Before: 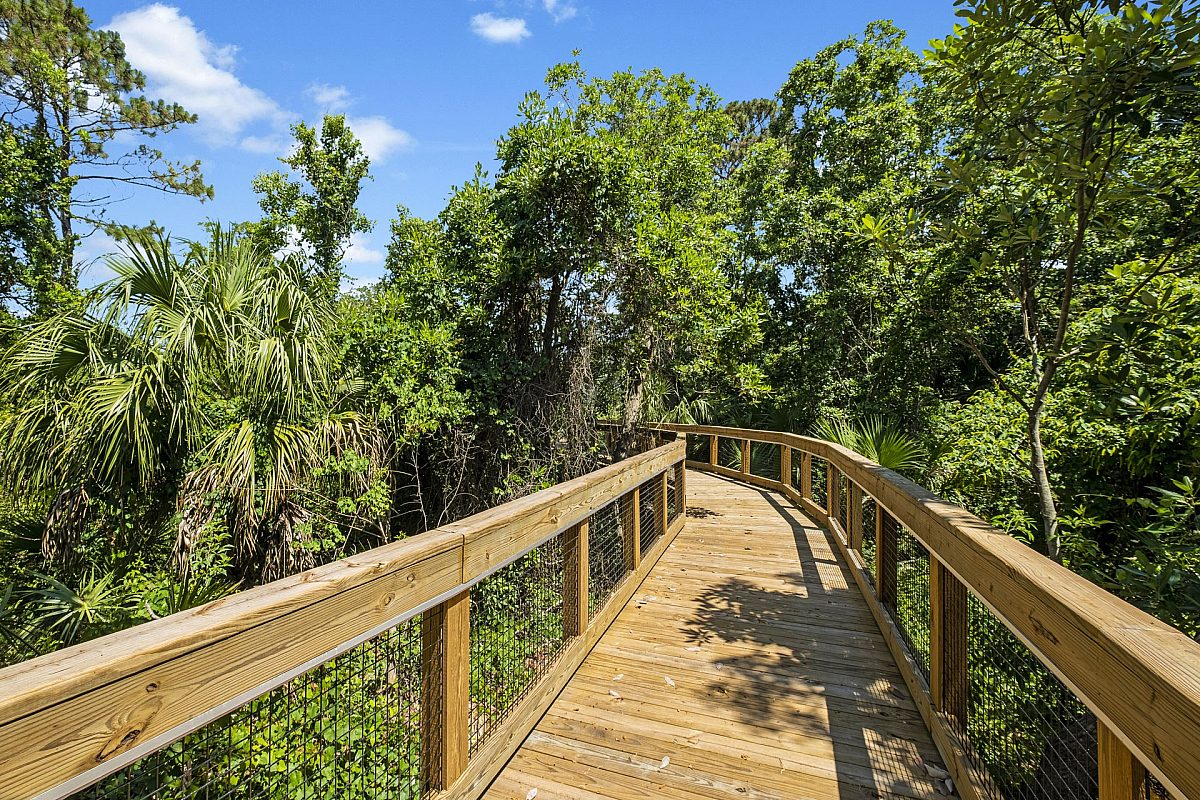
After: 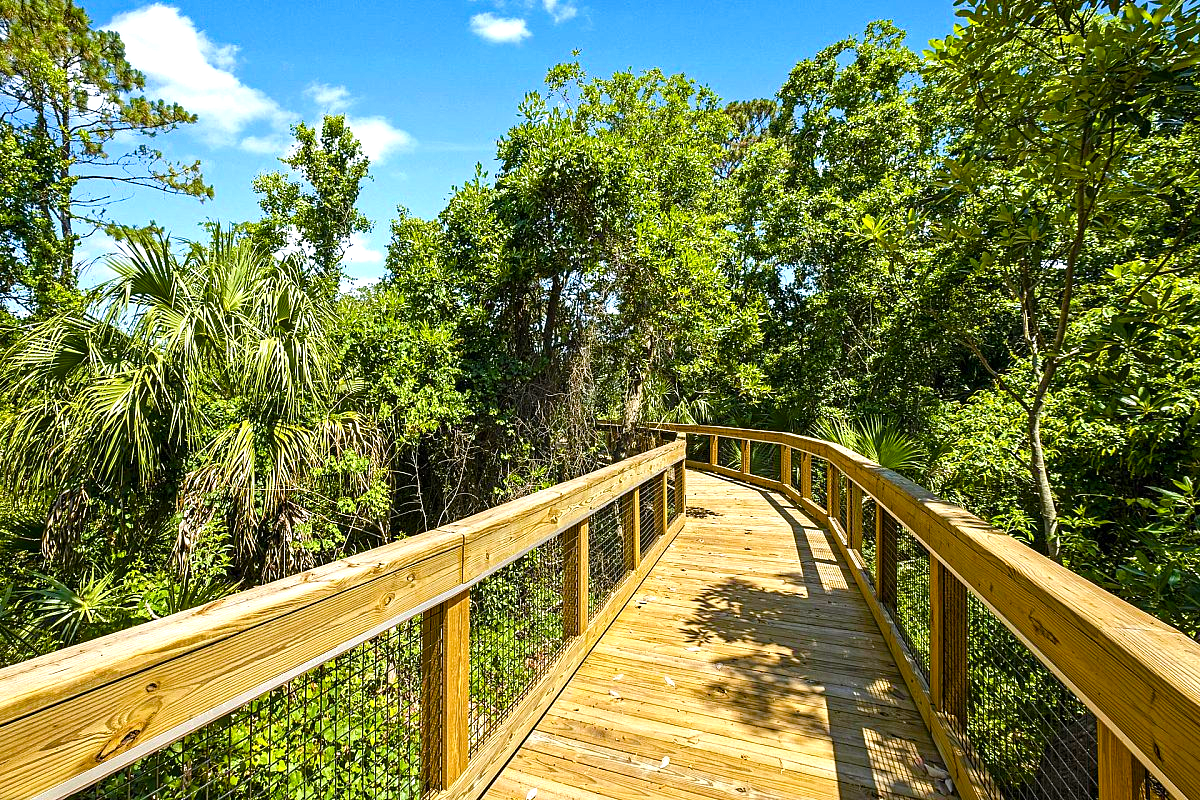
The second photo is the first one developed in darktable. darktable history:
color balance rgb: linear chroma grading › shadows -2.2%, linear chroma grading › highlights -15%, linear chroma grading › global chroma -10%, linear chroma grading › mid-tones -10%, perceptual saturation grading › global saturation 45%, perceptual saturation grading › highlights -50%, perceptual saturation grading › shadows 30%, perceptual brilliance grading › global brilliance 18%, global vibrance 45%
haze removal: compatibility mode true, adaptive false
